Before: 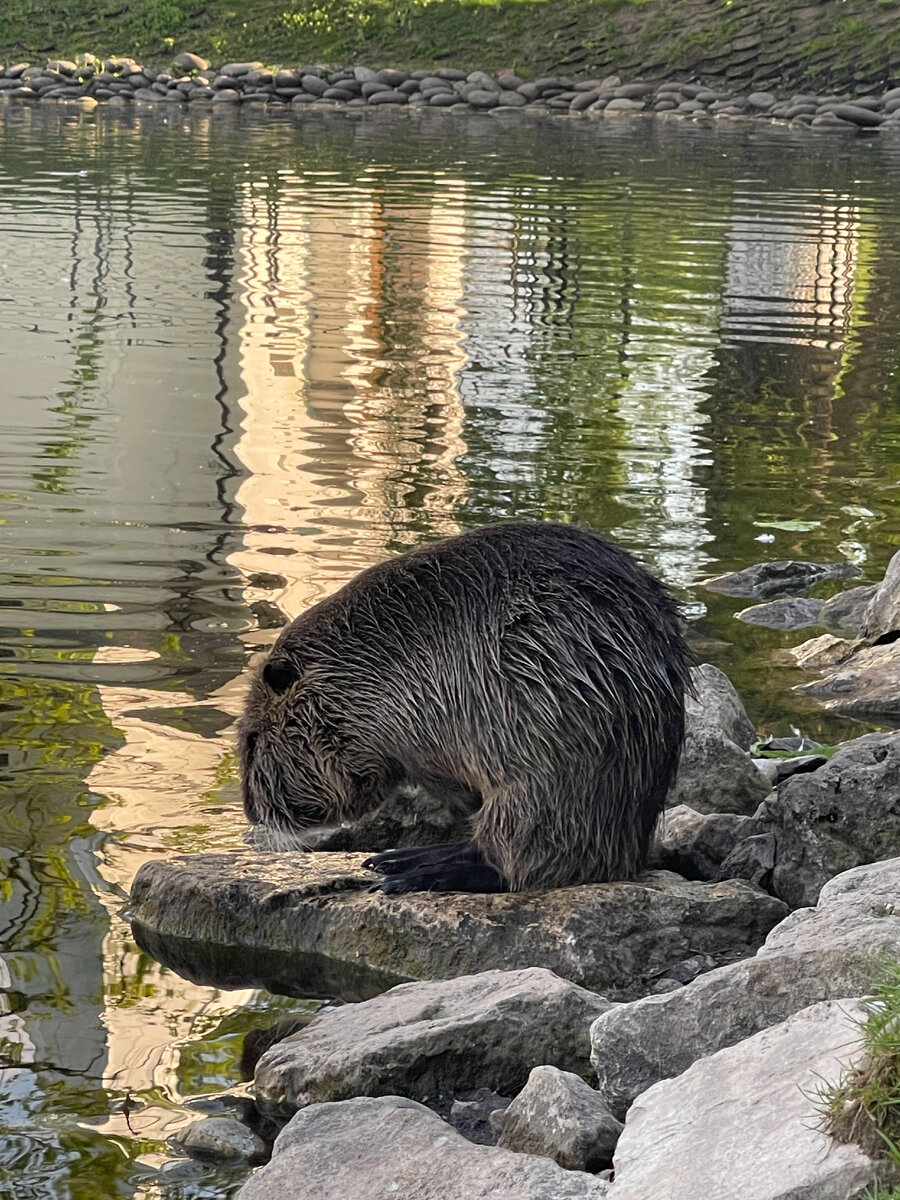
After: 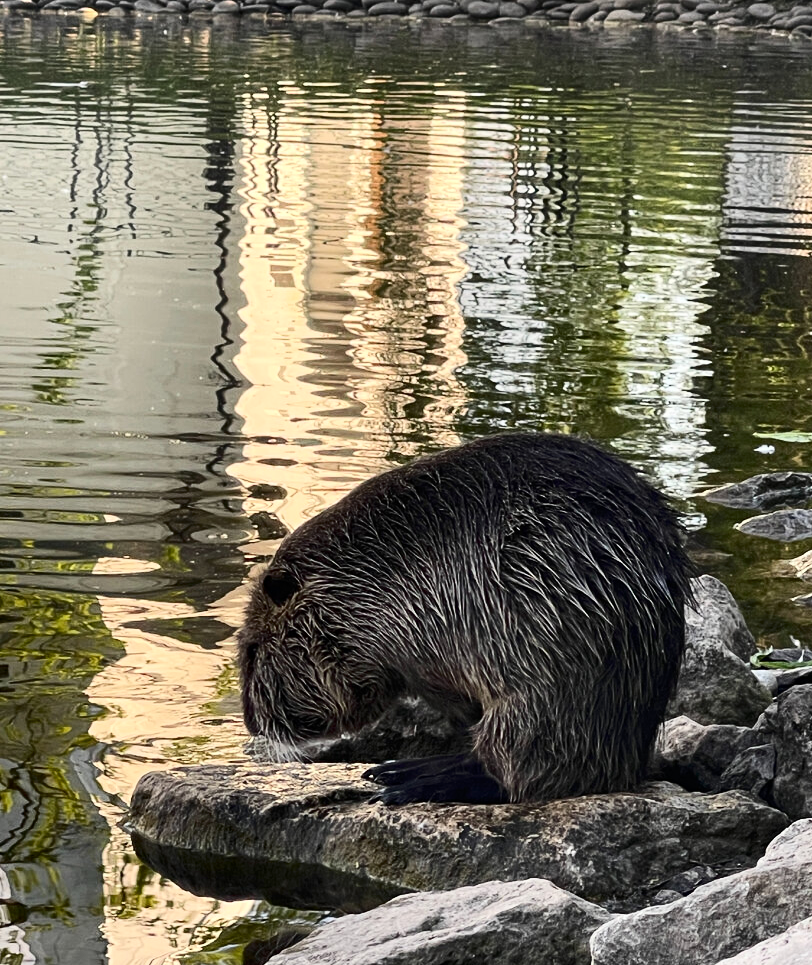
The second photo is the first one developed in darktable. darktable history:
crop: top 7.499%, right 9.754%, bottom 12.026%
contrast brightness saturation: contrast 0.293
